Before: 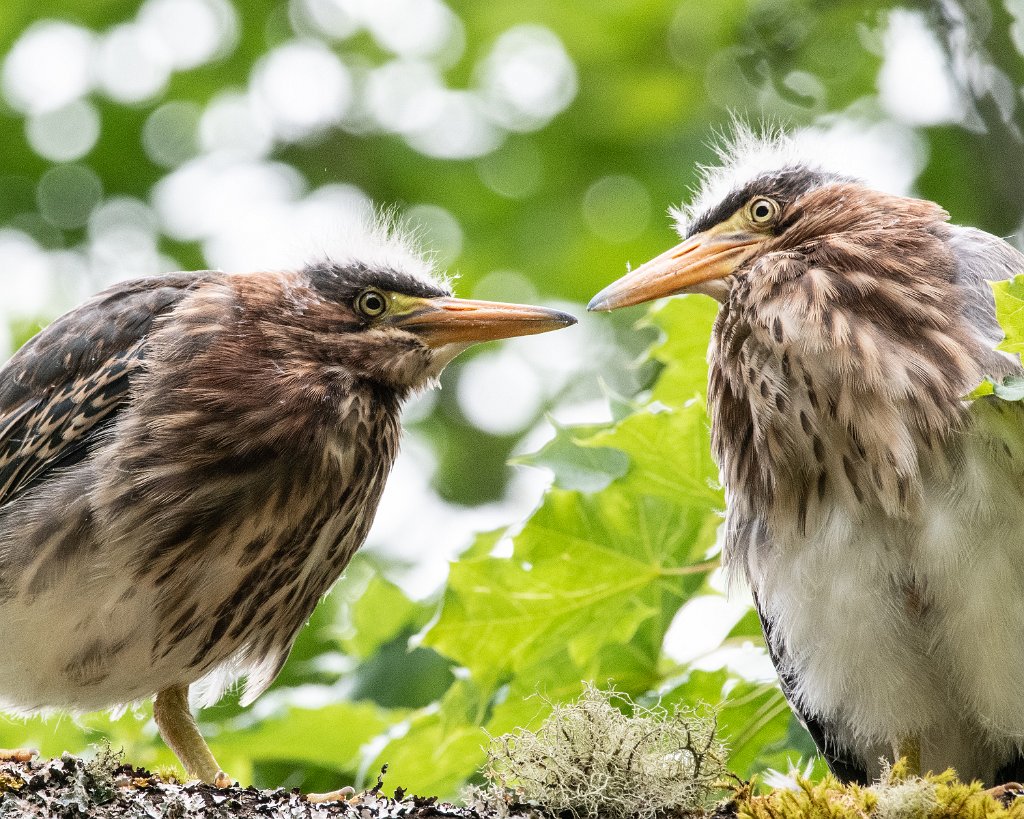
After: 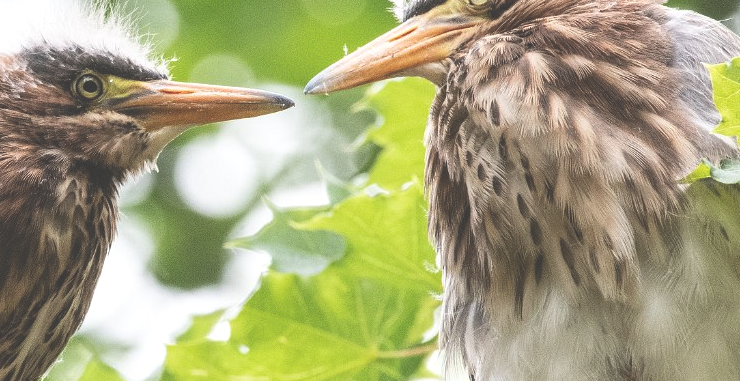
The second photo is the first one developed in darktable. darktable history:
exposure: black level correction -0.04, exposure 0.059 EV, compensate highlight preservation false
crop and rotate: left 27.697%, top 26.567%, bottom 26.802%
